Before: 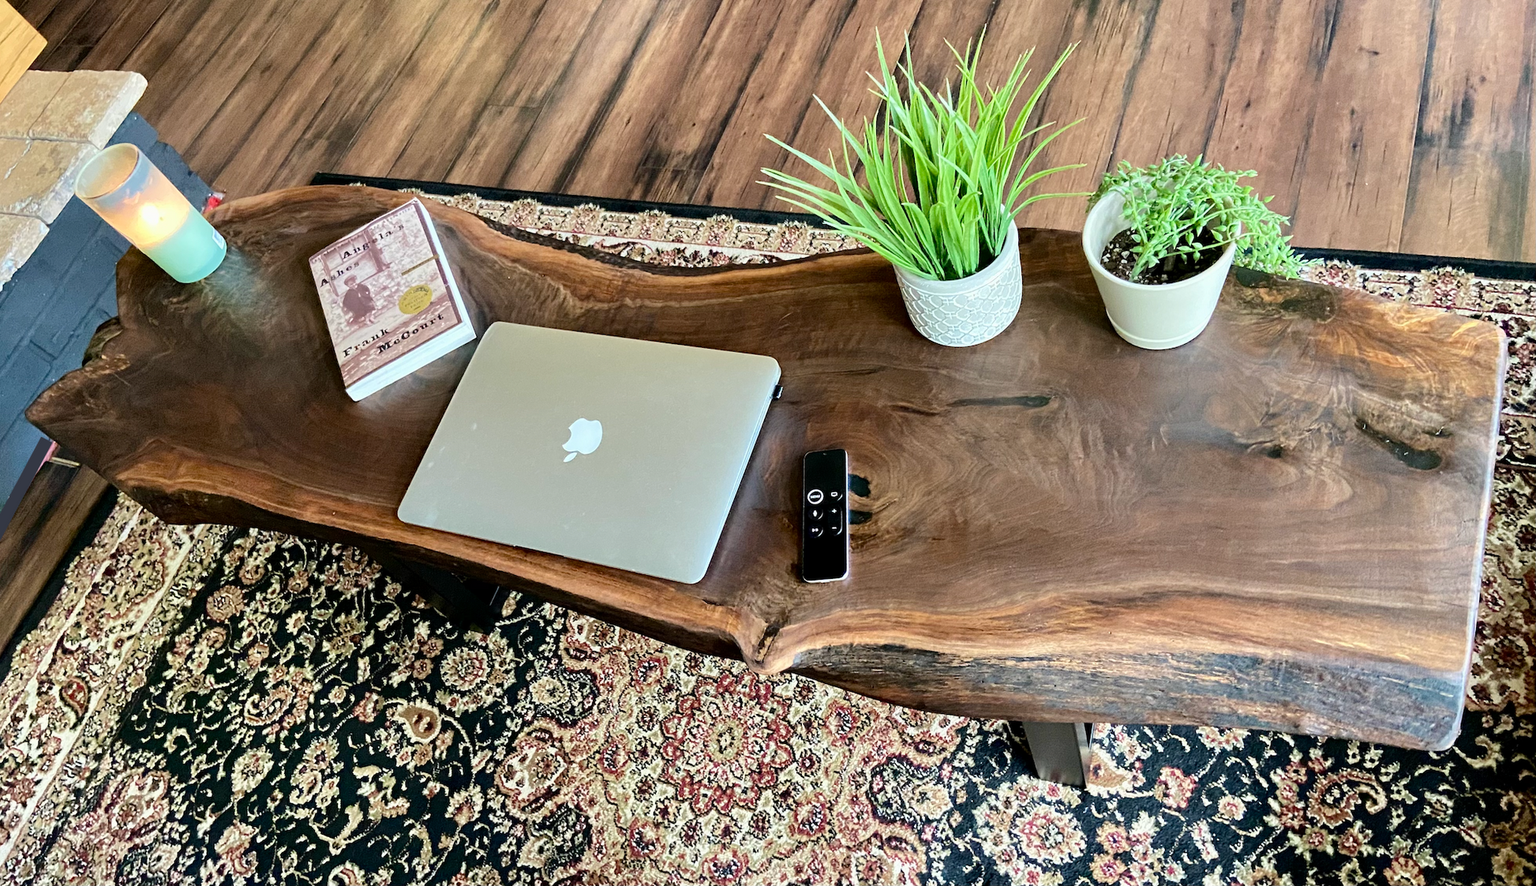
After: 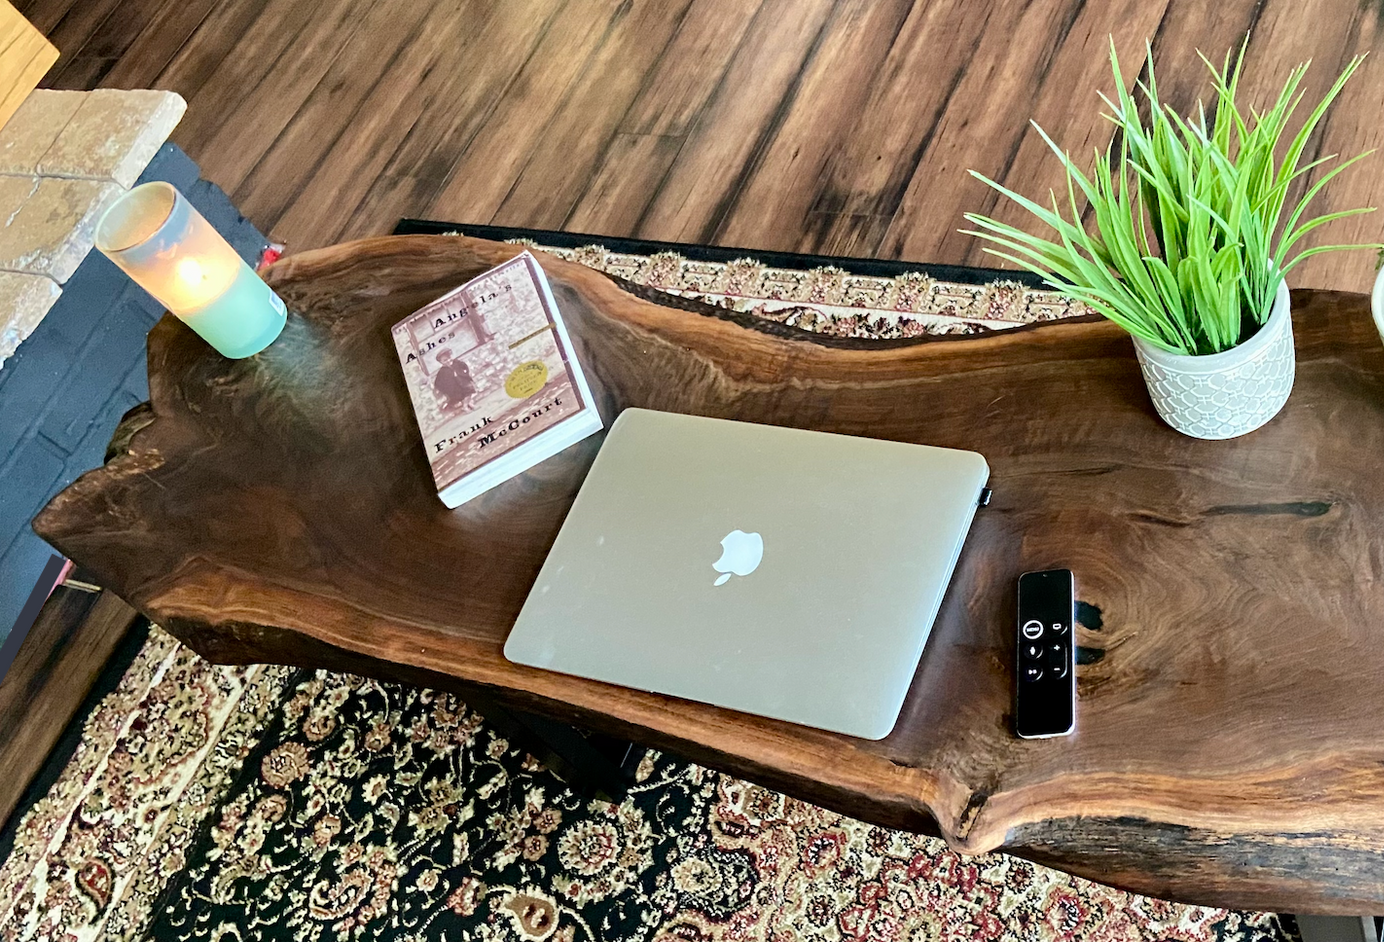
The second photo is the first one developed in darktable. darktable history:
crop: right 28.847%, bottom 16.113%
